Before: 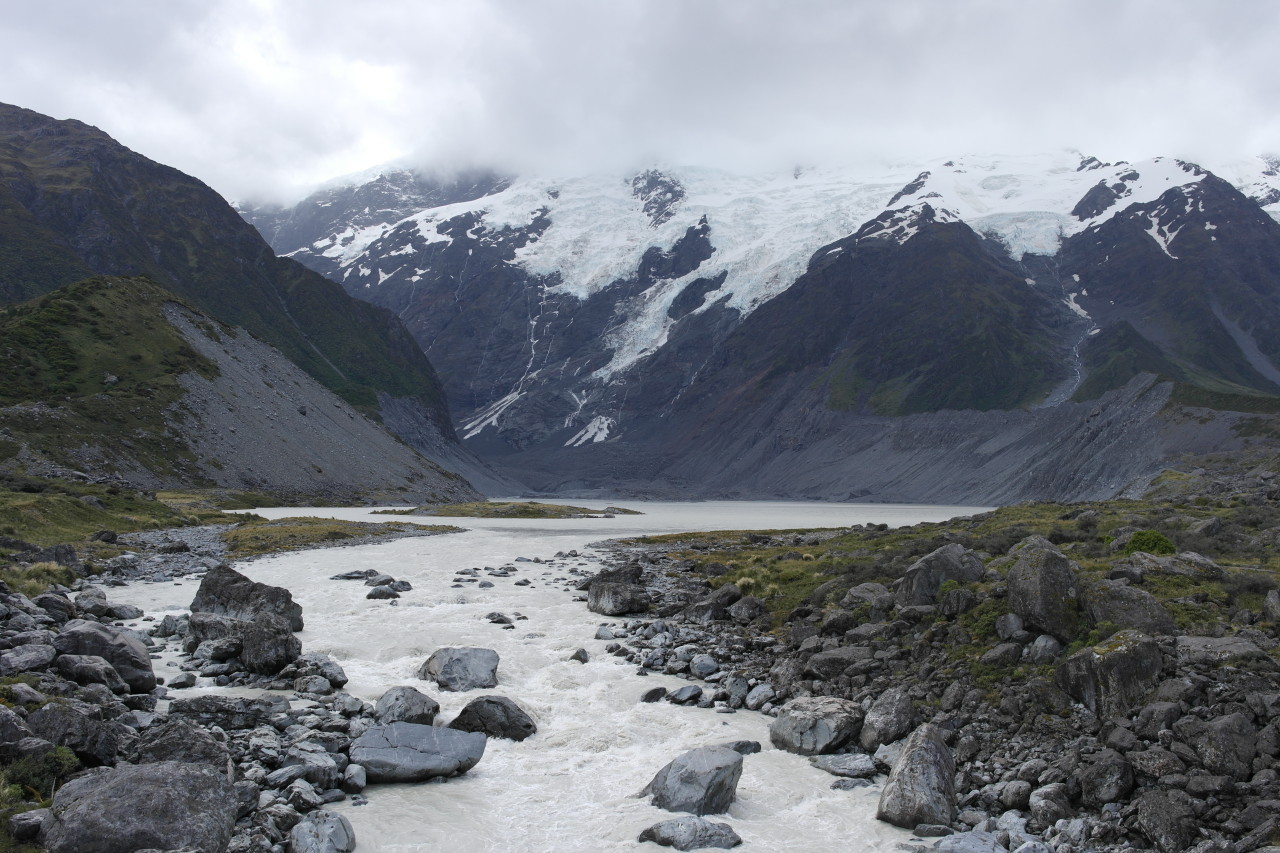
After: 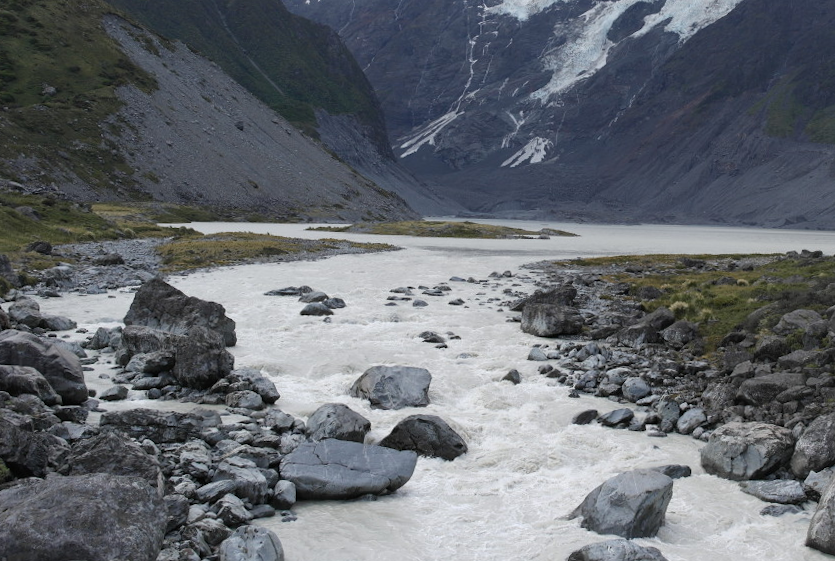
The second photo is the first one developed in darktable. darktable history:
crop and rotate: angle -1.17°, left 3.62%, top 32.124%, right 29.087%
